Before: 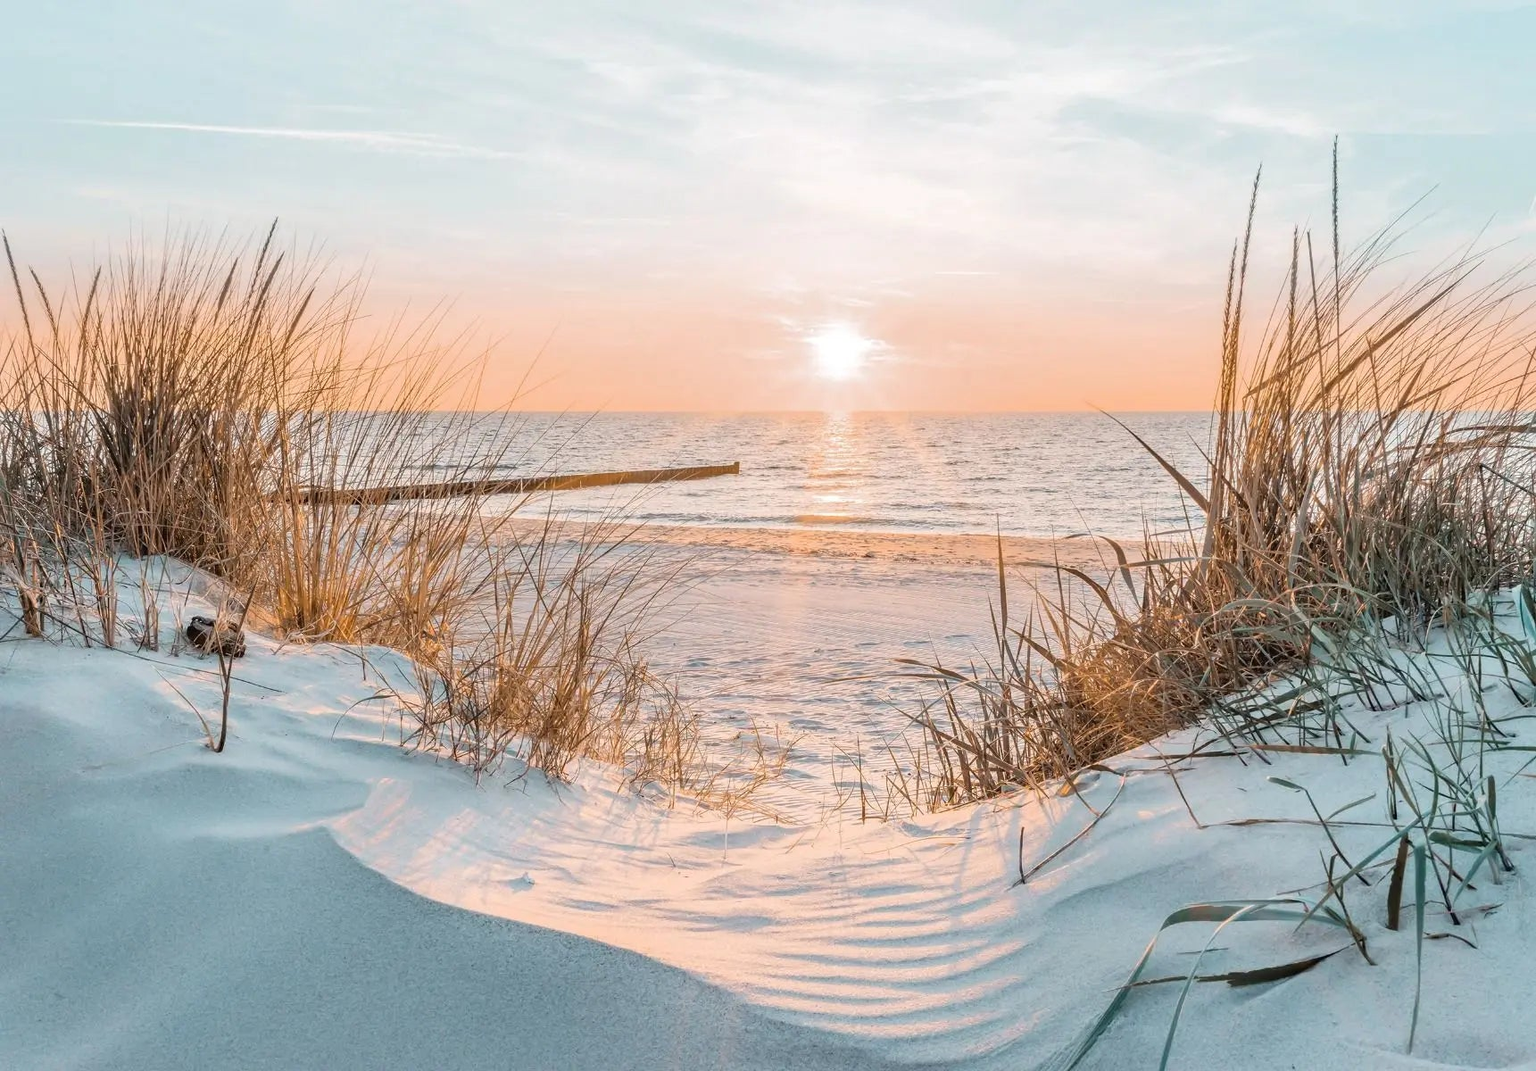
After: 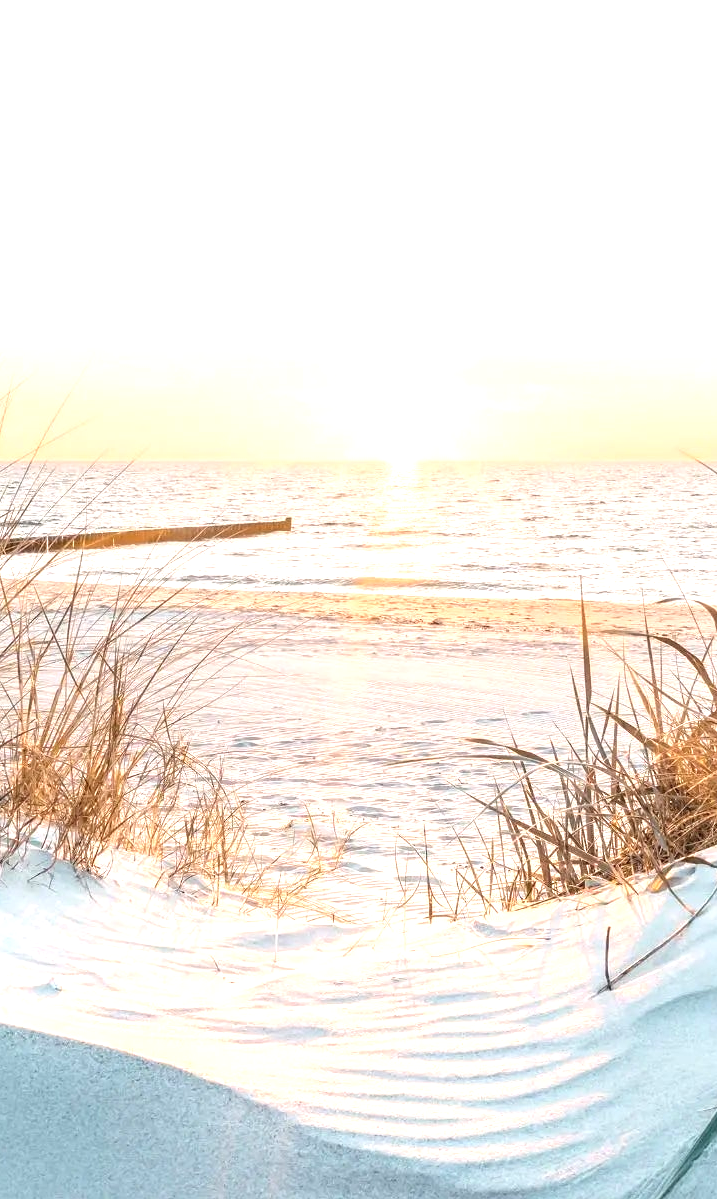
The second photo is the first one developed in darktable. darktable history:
exposure: black level correction 0, exposure 0.9 EV, compensate highlight preservation false
crop: left 31.229%, right 27.105%
